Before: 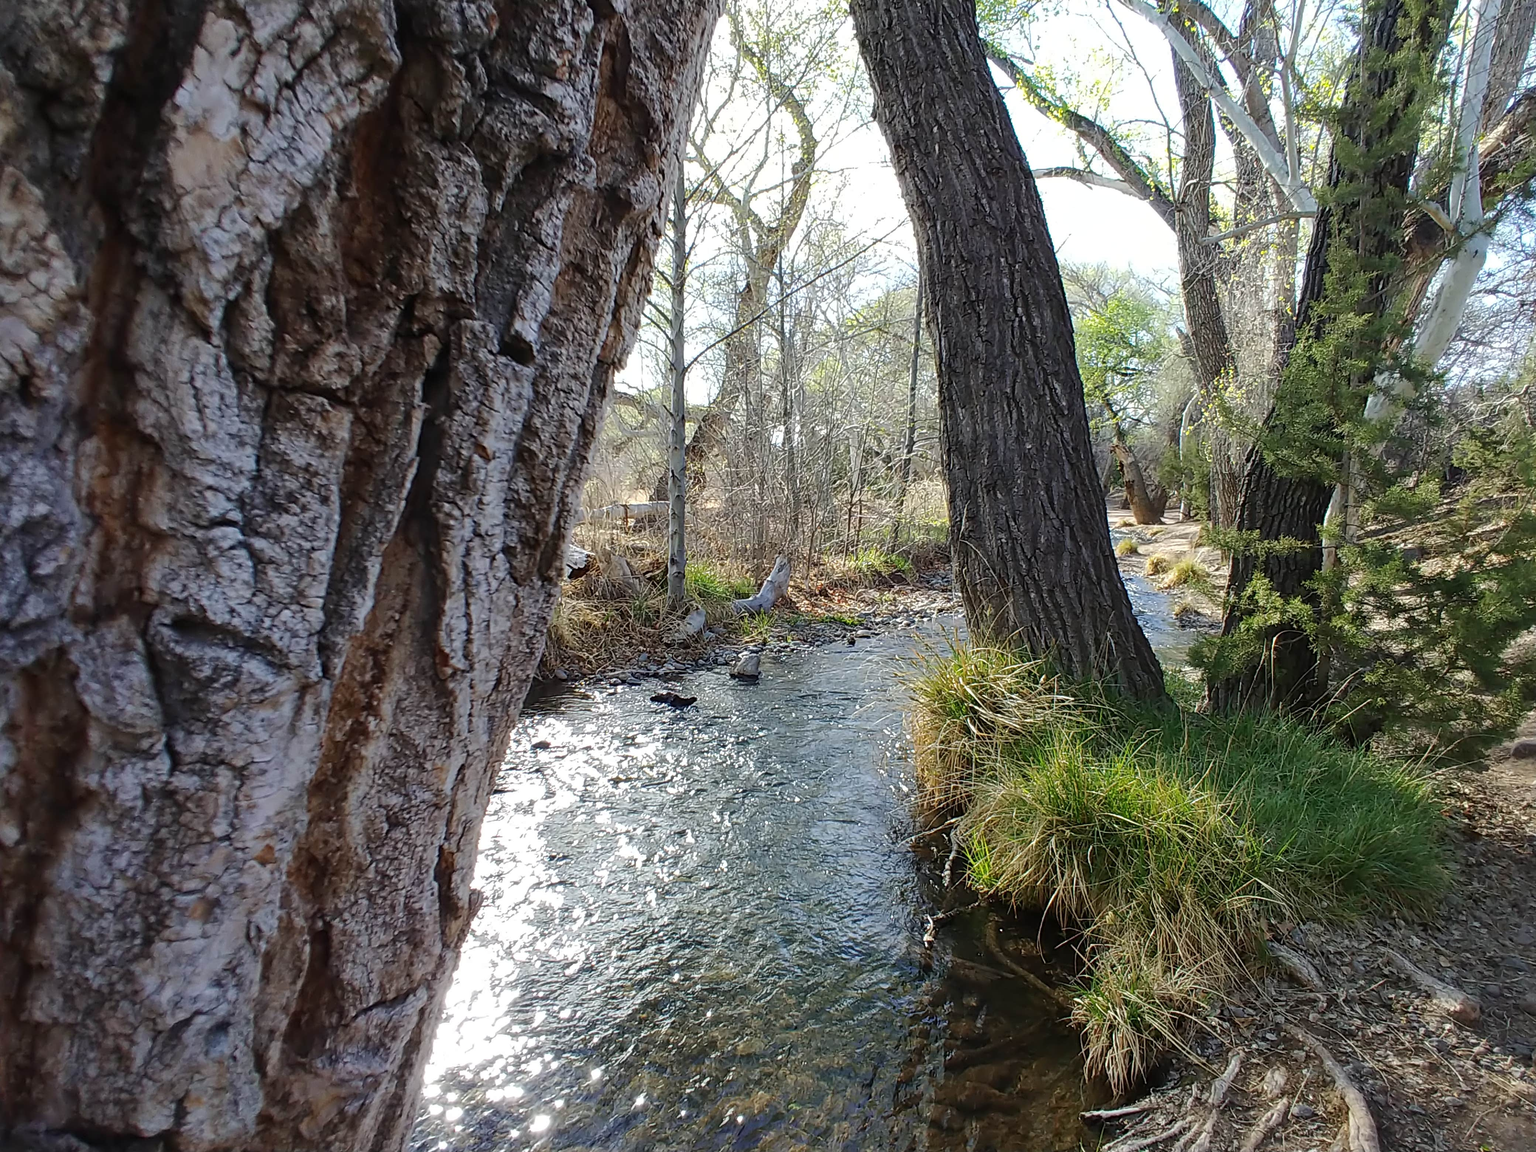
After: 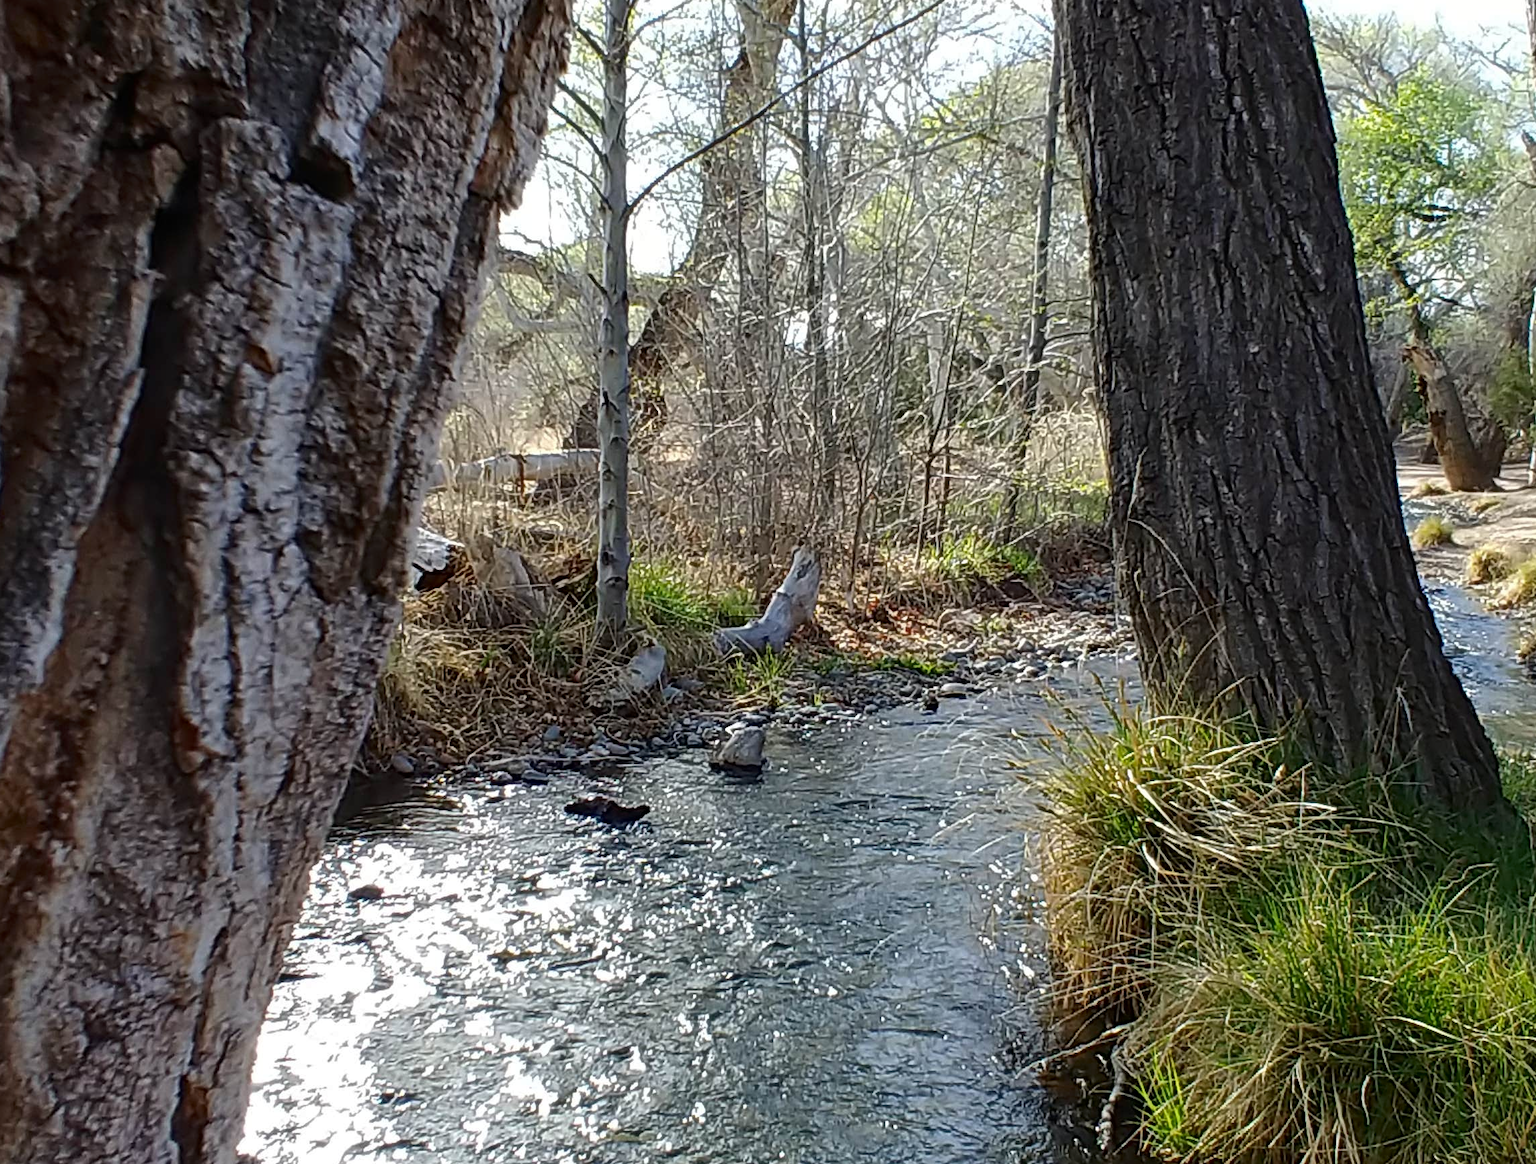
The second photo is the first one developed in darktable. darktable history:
crop and rotate: left 22.145%, top 22.137%, right 22.919%, bottom 22.327%
contrast brightness saturation: brightness -0.097
